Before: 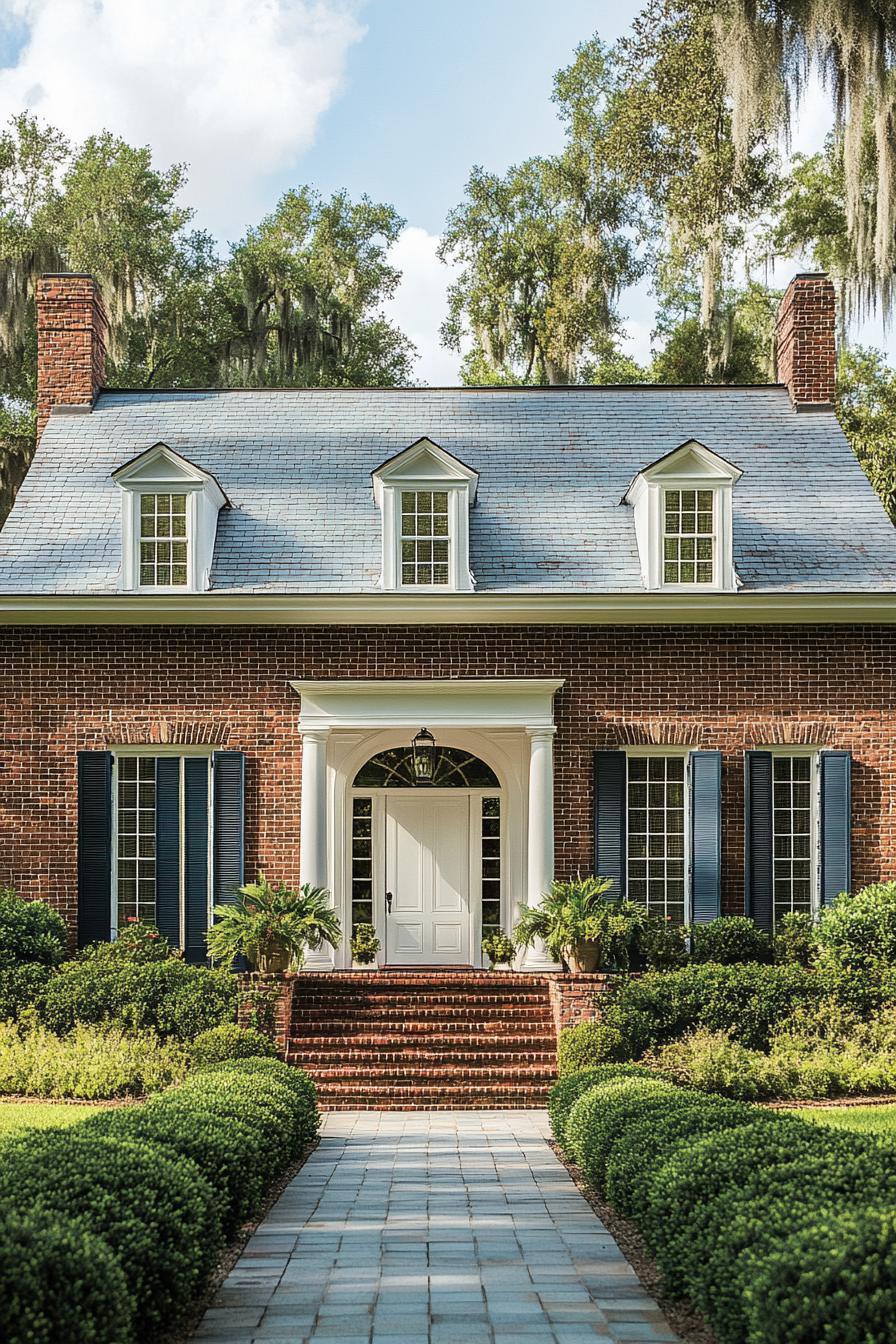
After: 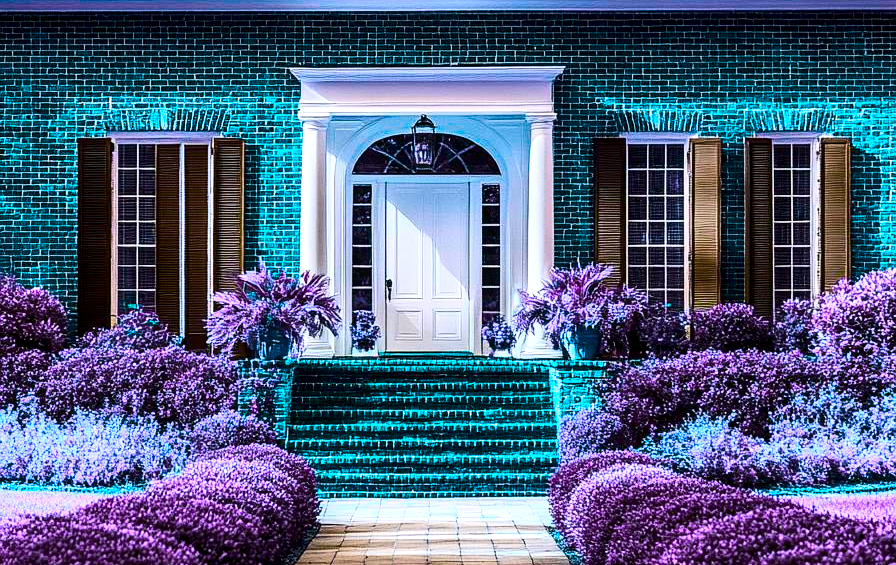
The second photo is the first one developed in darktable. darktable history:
local contrast: highlights 82%, shadows 83%
contrast brightness saturation: contrast 0.296
color balance rgb: shadows lift › hue 84.54°, power › chroma 0.224%, power › hue 60.74°, highlights gain › luminance 14.905%, linear chroma grading › global chroma 15.463%, perceptual saturation grading › global saturation 30.418%, hue shift 179.82°, perceptual brilliance grading › global brilliance 1.622%, perceptual brilliance grading › highlights -3.724%, global vibrance 49.758%, contrast 0.212%
crop: top 45.664%, bottom 12.263%
